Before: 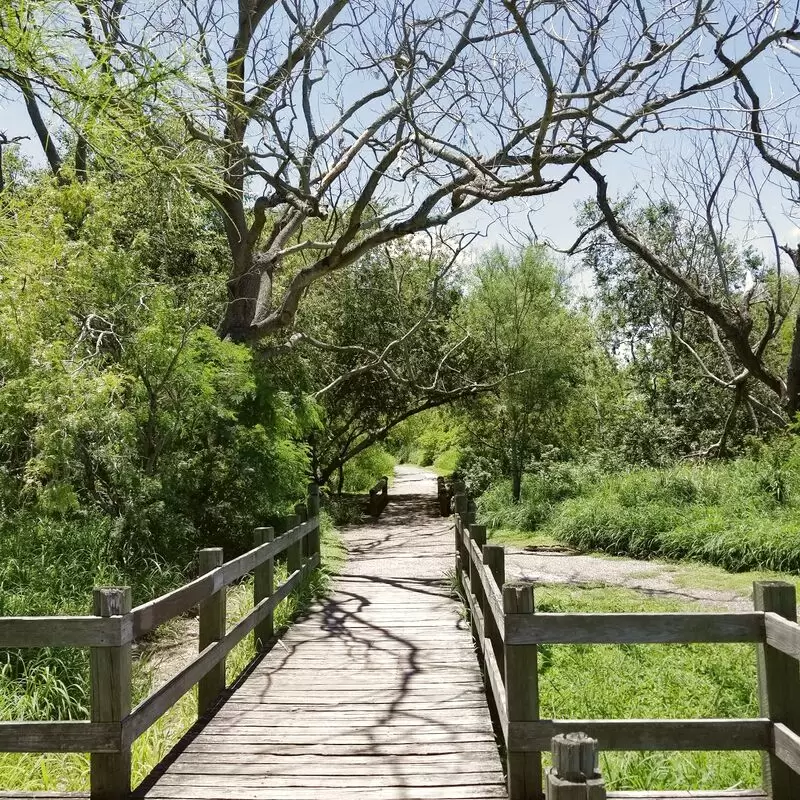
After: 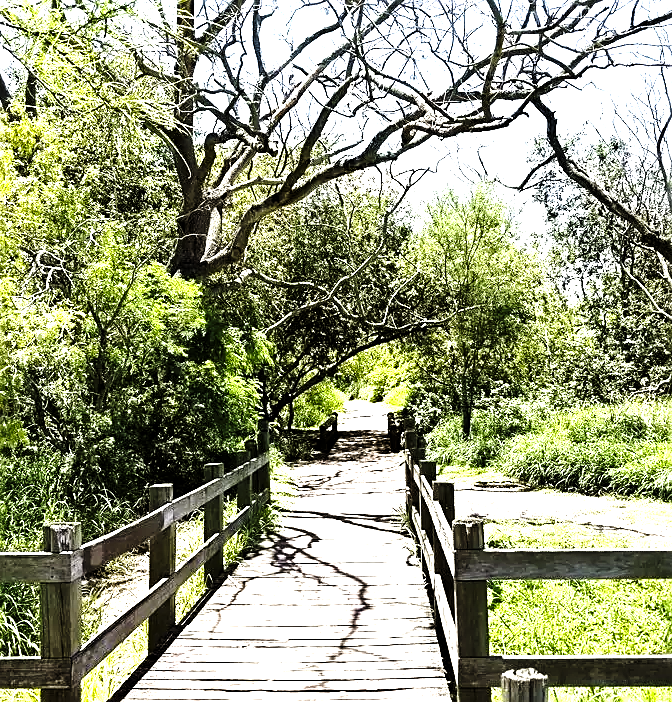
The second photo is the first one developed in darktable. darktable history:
sharpen: on, module defaults
levels: levels [0.044, 0.475, 0.791]
base curve: curves: ch0 [(0, 0) (0.028, 0.03) (0.121, 0.232) (0.46, 0.748) (0.859, 0.968) (1, 1)], preserve colors none
crop: left 6.346%, top 8.055%, right 9.55%, bottom 4.082%
